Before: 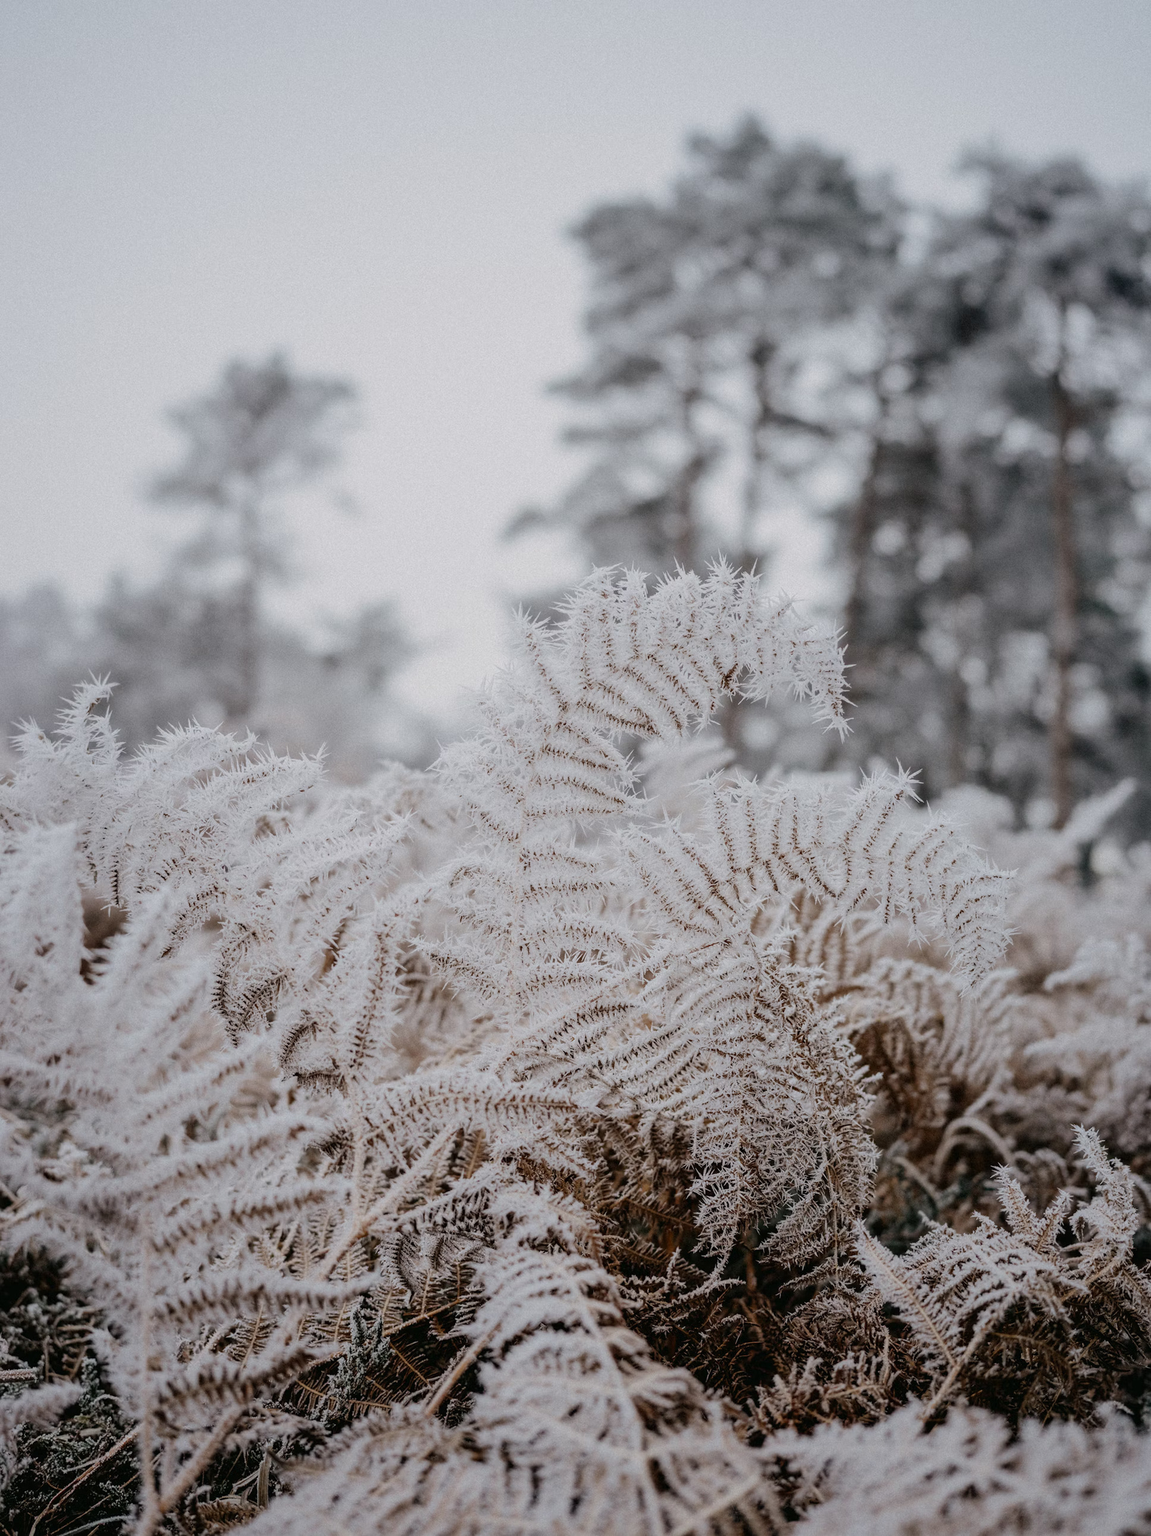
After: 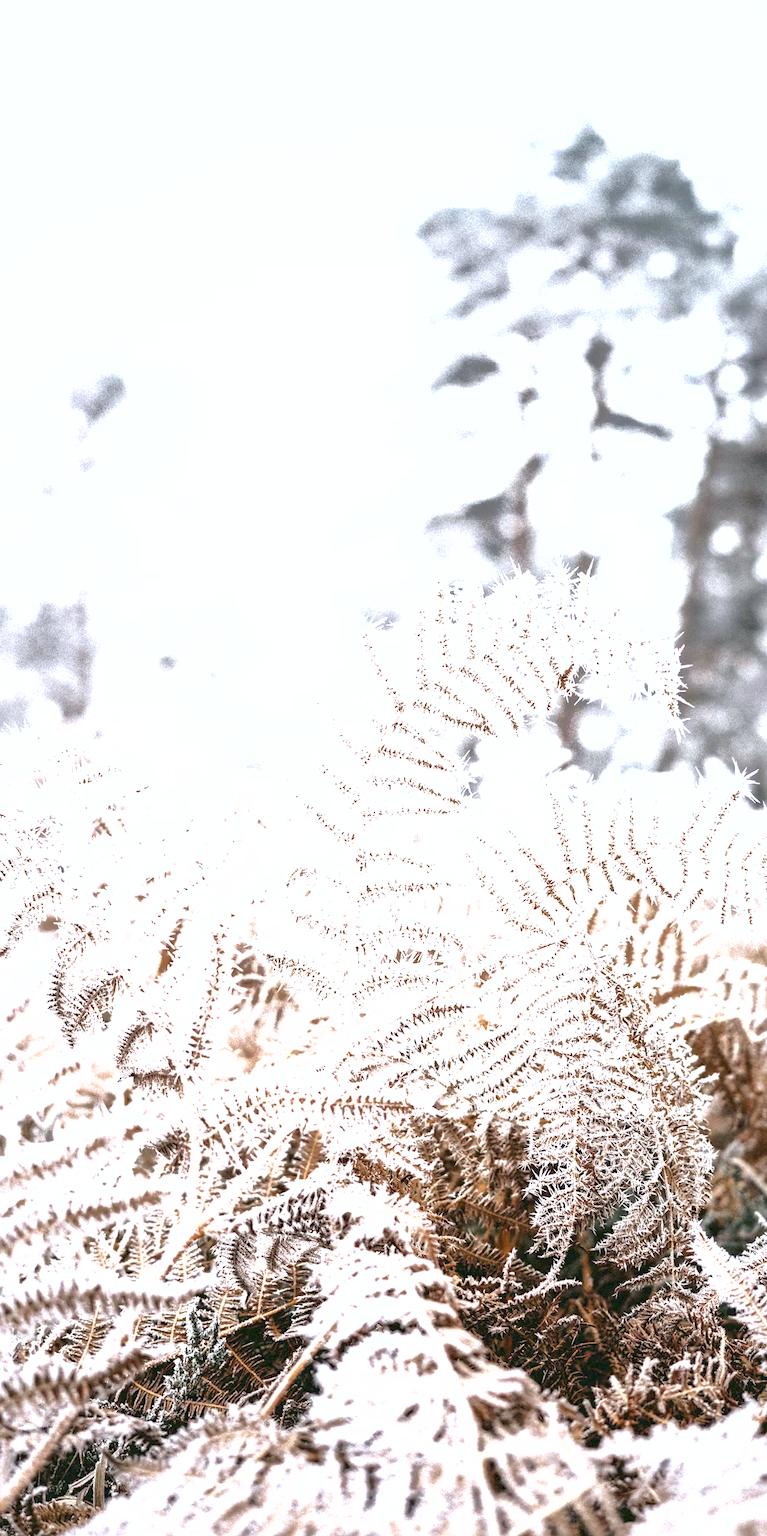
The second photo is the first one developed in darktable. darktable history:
exposure: exposure 2 EV, compensate highlight preservation false
crop and rotate: left 14.292%, right 19.041%
shadows and highlights: on, module defaults
levels: mode automatic, black 0.023%, white 99.97%, levels [0.062, 0.494, 0.925]
white balance: red 0.986, blue 1.01
